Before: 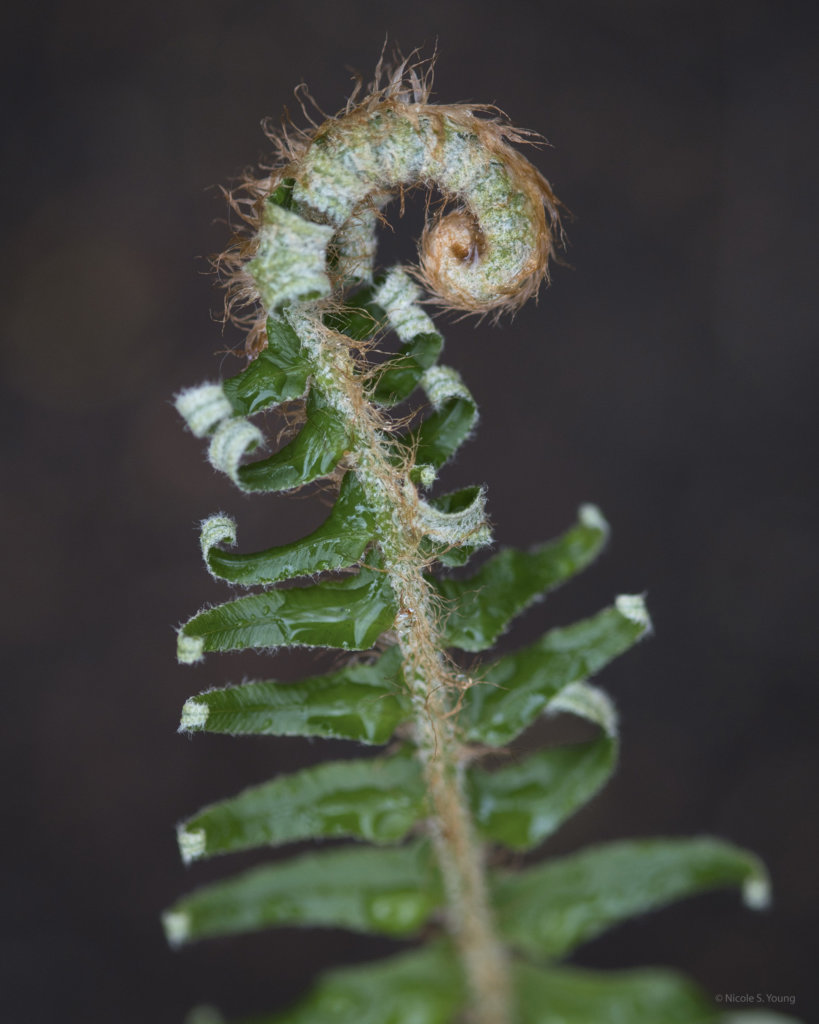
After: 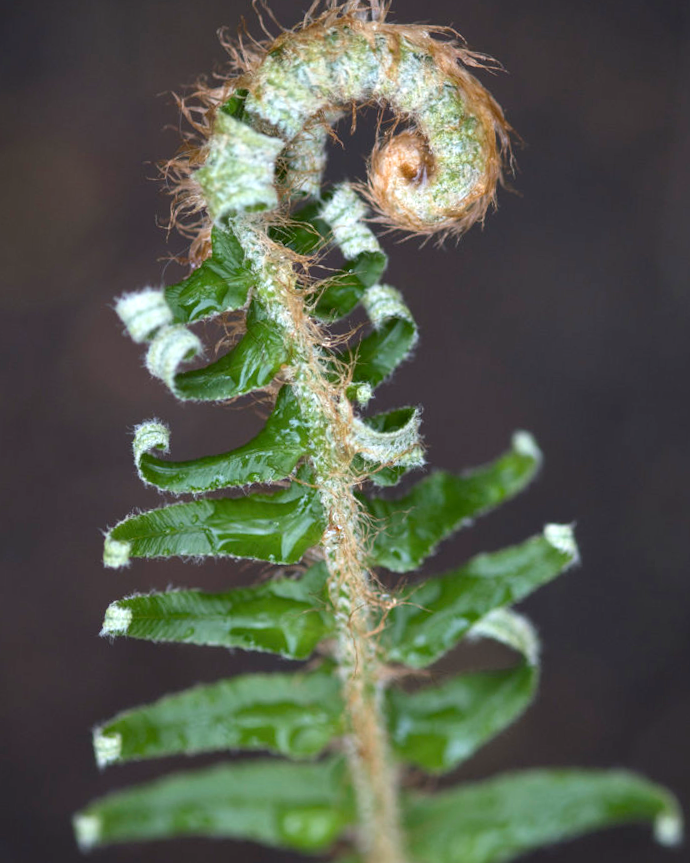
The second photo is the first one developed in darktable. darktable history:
crop and rotate: angle -3.27°, left 5.211%, top 5.211%, right 4.607%, bottom 4.607%
color balance rgb: perceptual saturation grading › global saturation -3%
exposure: exposure 0.64 EV, compensate highlight preservation false
